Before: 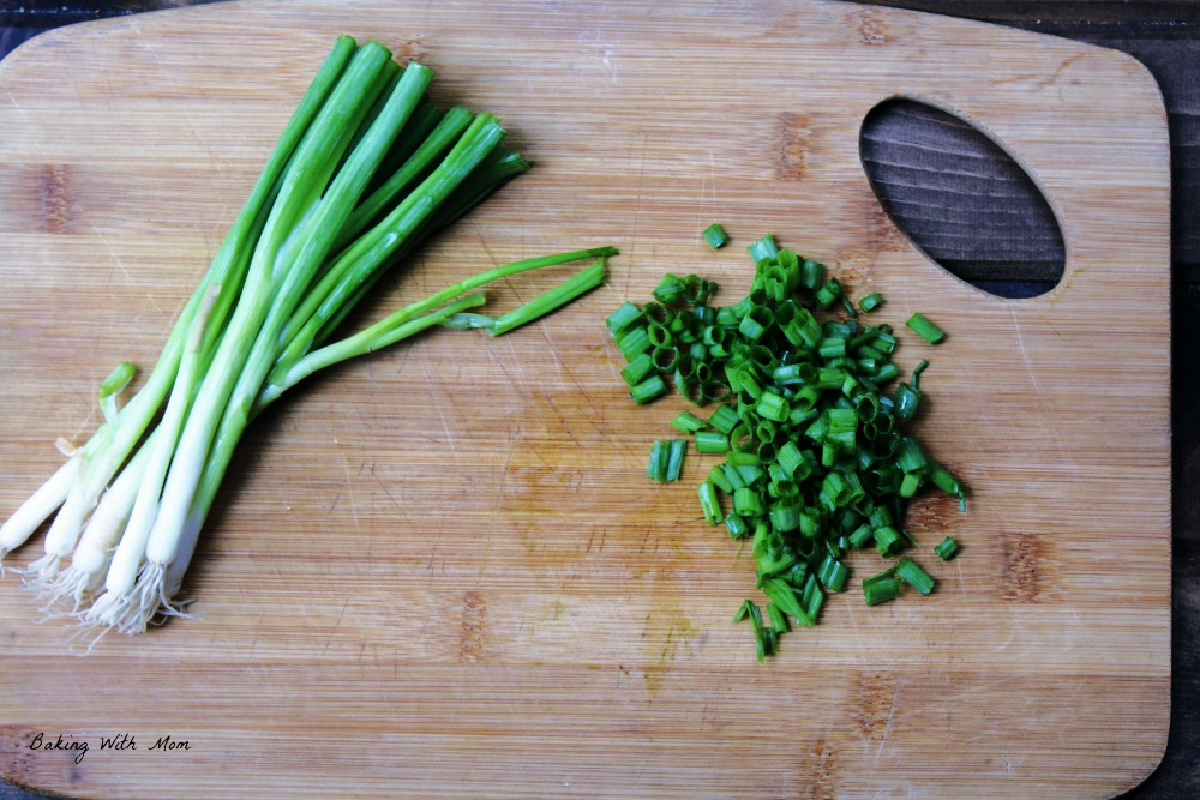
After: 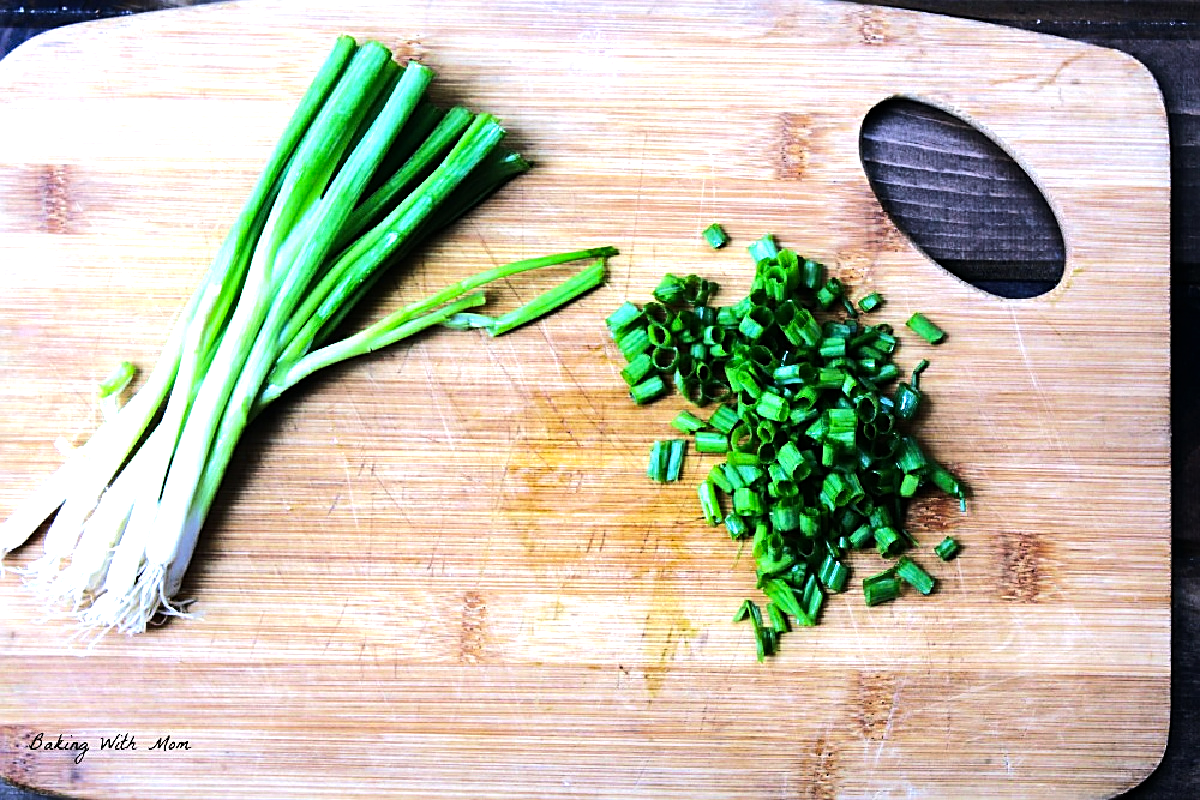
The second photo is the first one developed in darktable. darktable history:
sharpen: on, module defaults
tone equalizer: -8 EV -0.75 EV, -7 EV -0.7 EV, -6 EV -0.6 EV, -5 EV -0.4 EV, -3 EV 0.4 EV, -2 EV 0.6 EV, -1 EV 0.7 EV, +0 EV 0.75 EV, edges refinement/feathering 500, mask exposure compensation -1.57 EV, preserve details no
exposure: exposure 0.507 EV, compensate highlight preservation false
color balance: output saturation 110%
